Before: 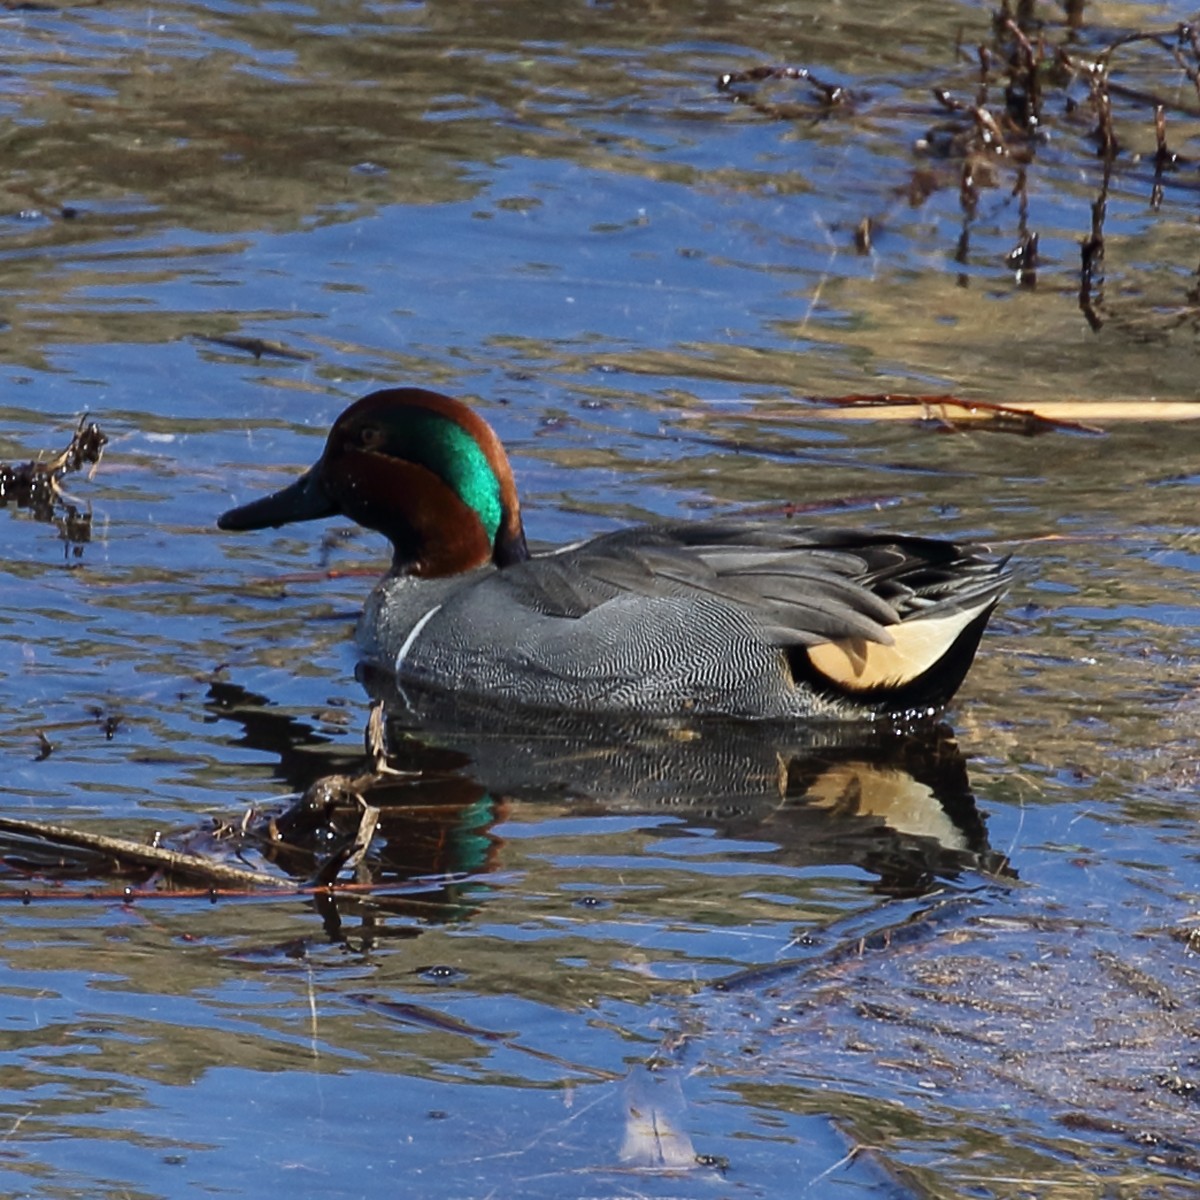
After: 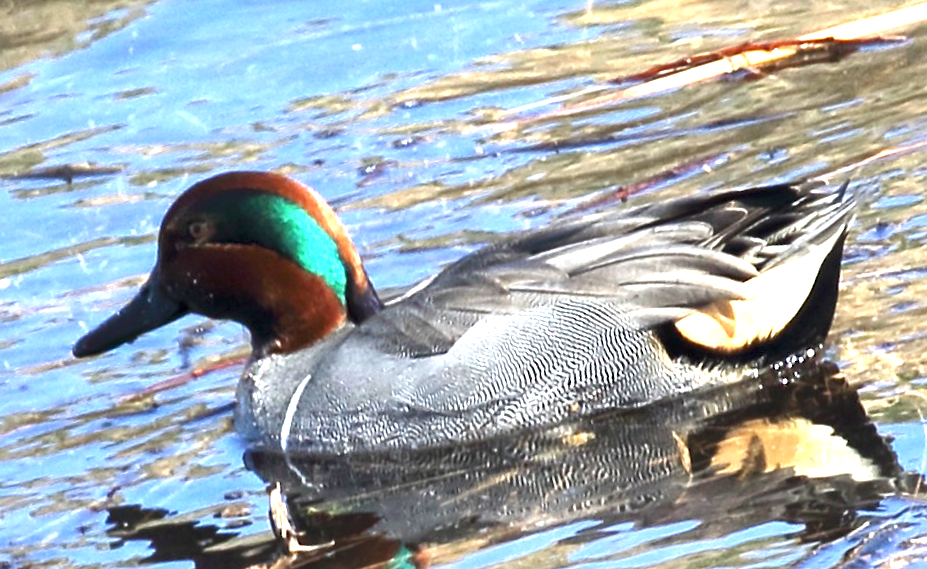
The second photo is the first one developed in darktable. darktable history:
local contrast: mode bilateral grid, contrast 20, coarseness 50, detail 144%, midtone range 0.2
crop and rotate: left 10.77%, top 5.1%, right 10.41%, bottom 16.76%
exposure: black level correction 0, exposure 2 EV, compensate highlight preservation false
rotate and perspective: rotation -14.8°, crop left 0.1, crop right 0.903, crop top 0.25, crop bottom 0.748
